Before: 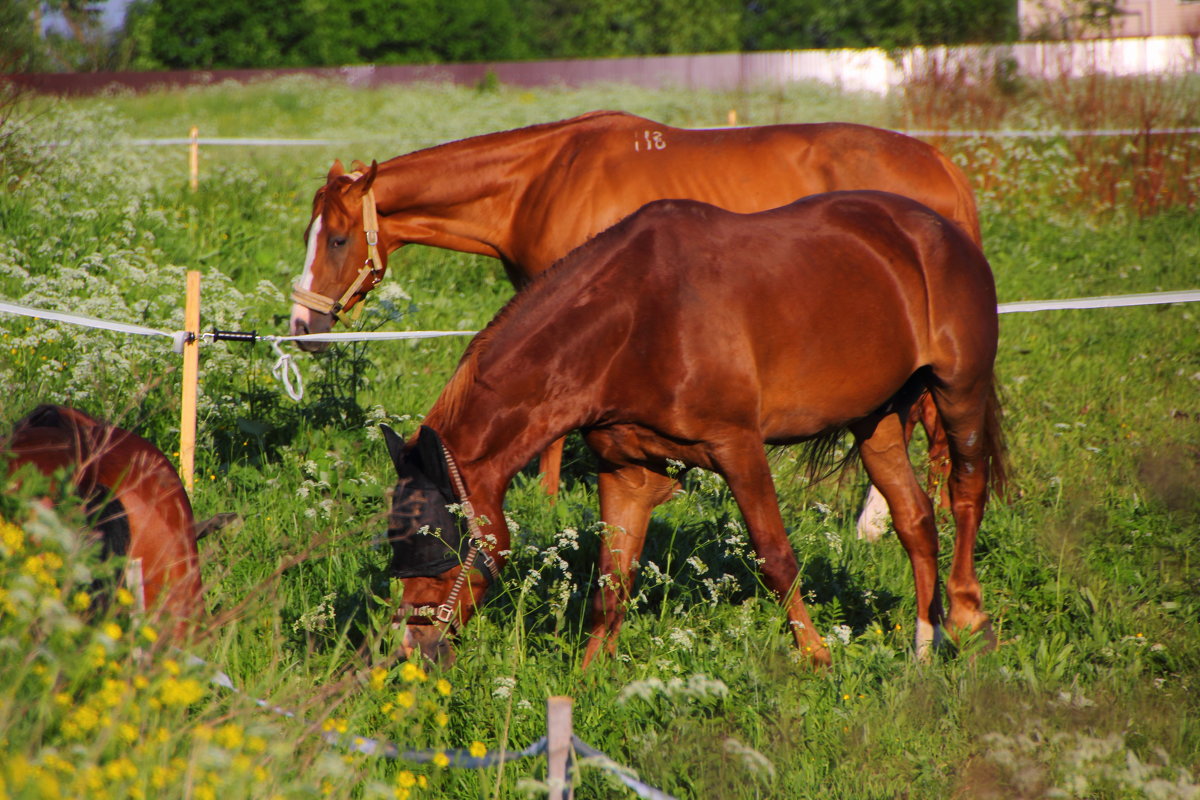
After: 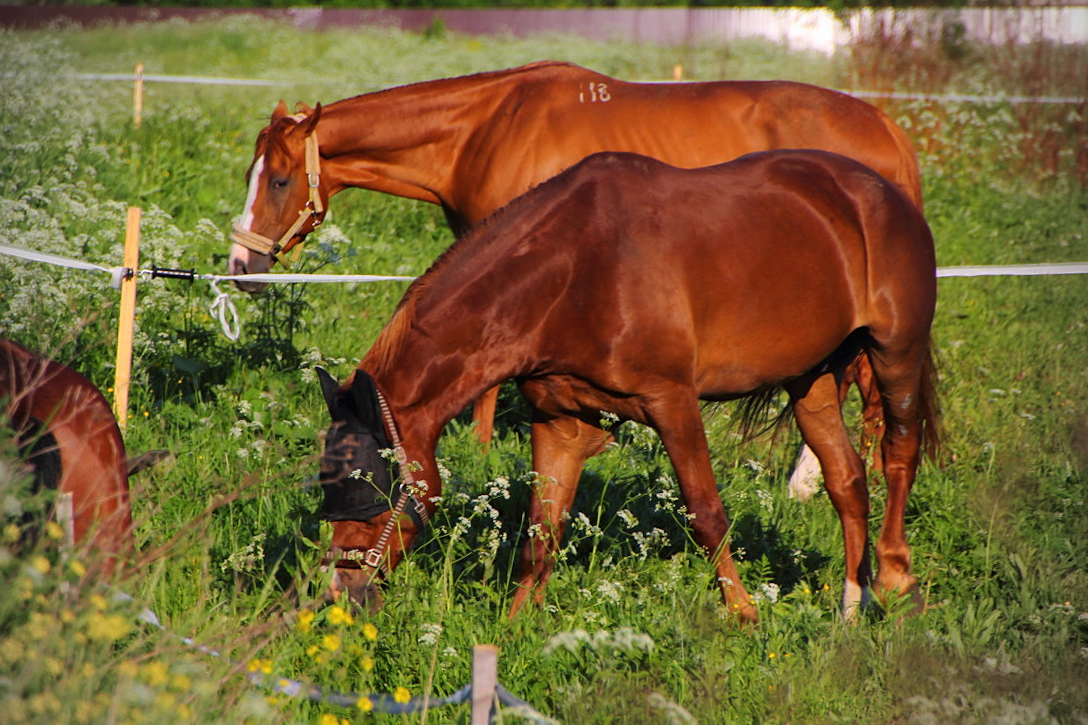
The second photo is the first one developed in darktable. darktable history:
sharpen: amount 0.2
crop and rotate: angle -1.96°, left 3.097%, top 4.154%, right 1.586%, bottom 0.529%
vignetting: on, module defaults
